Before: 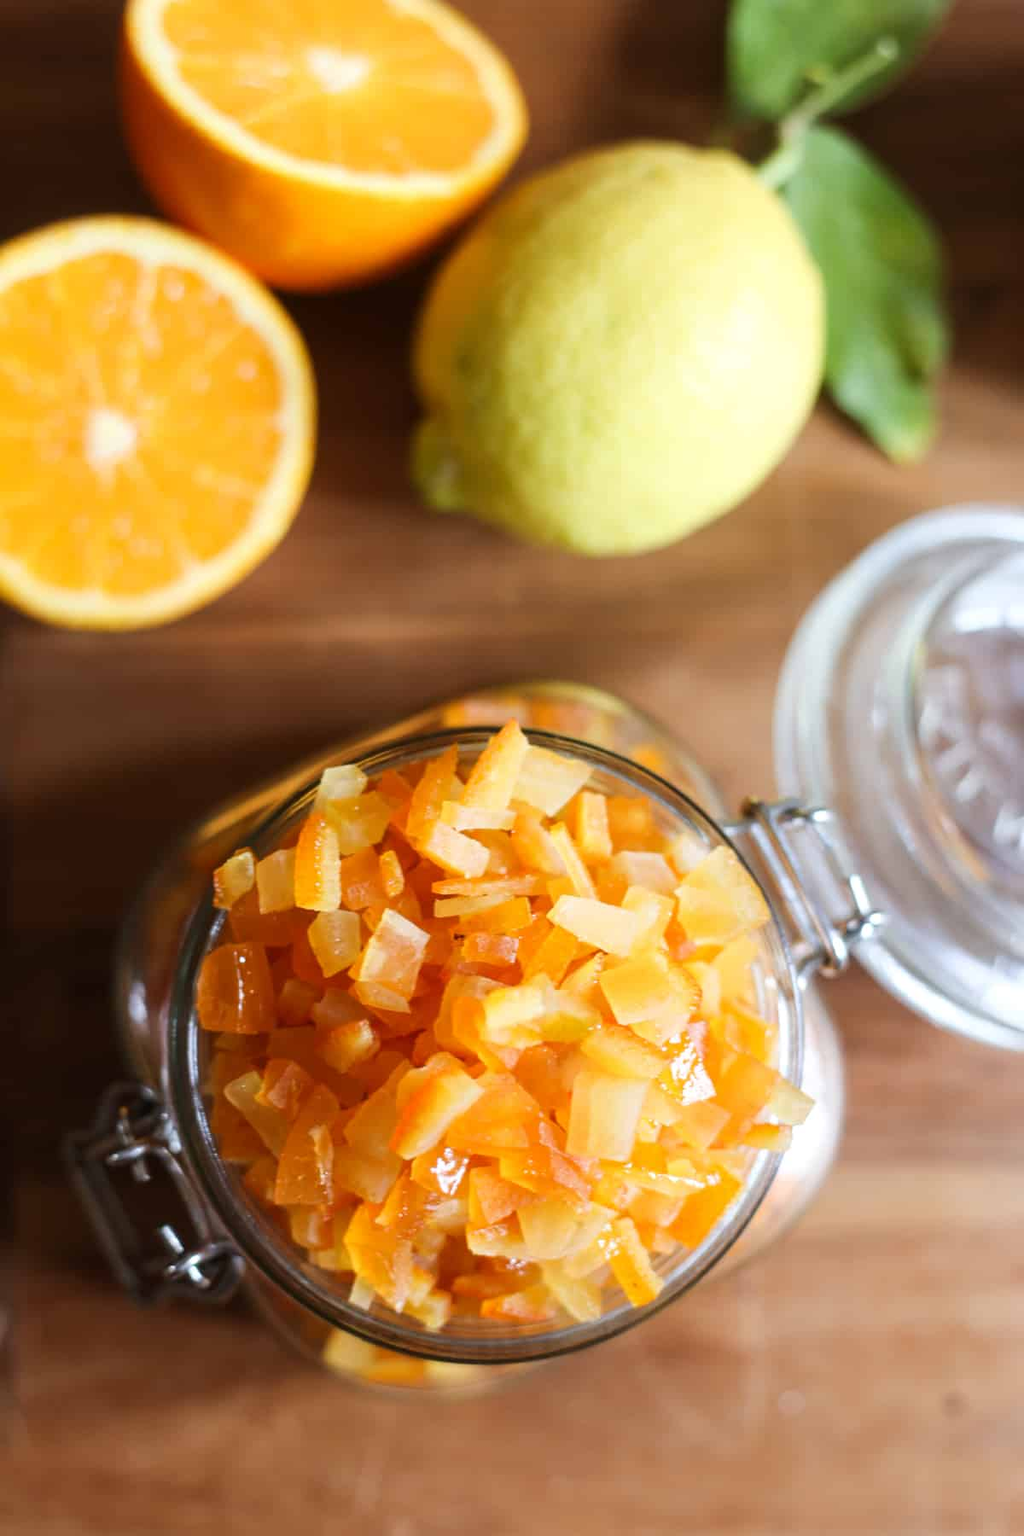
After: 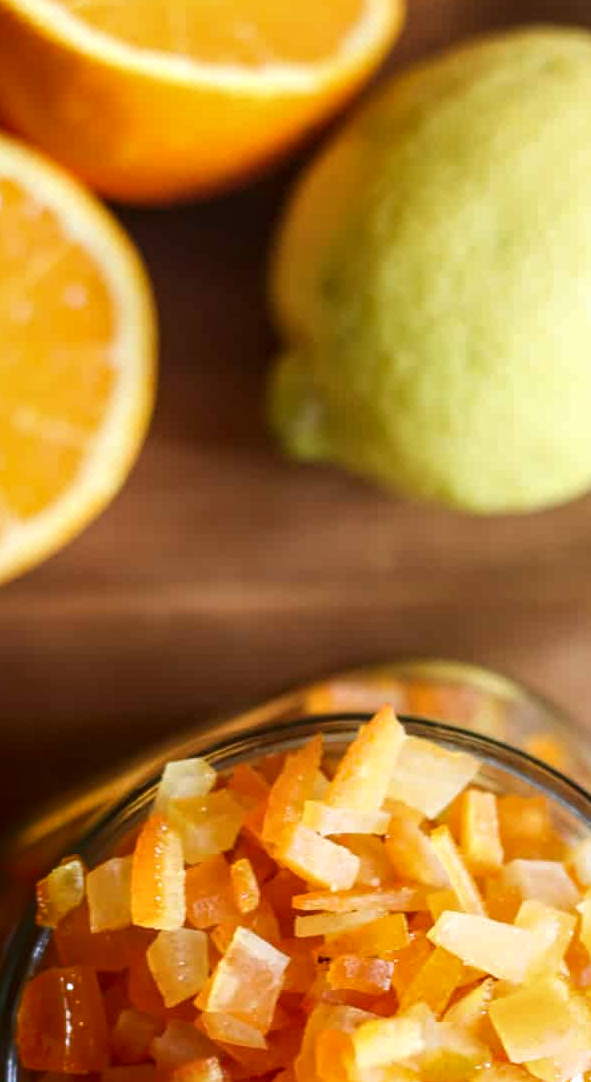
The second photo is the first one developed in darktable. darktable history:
local contrast: on, module defaults
shadows and highlights: shadows -88.03, highlights -35.45, shadows color adjustment 99.15%, highlights color adjustment 0%, soften with gaussian
crop: left 17.835%, top 7.675%, right 32.881%, bottom 32.213%
